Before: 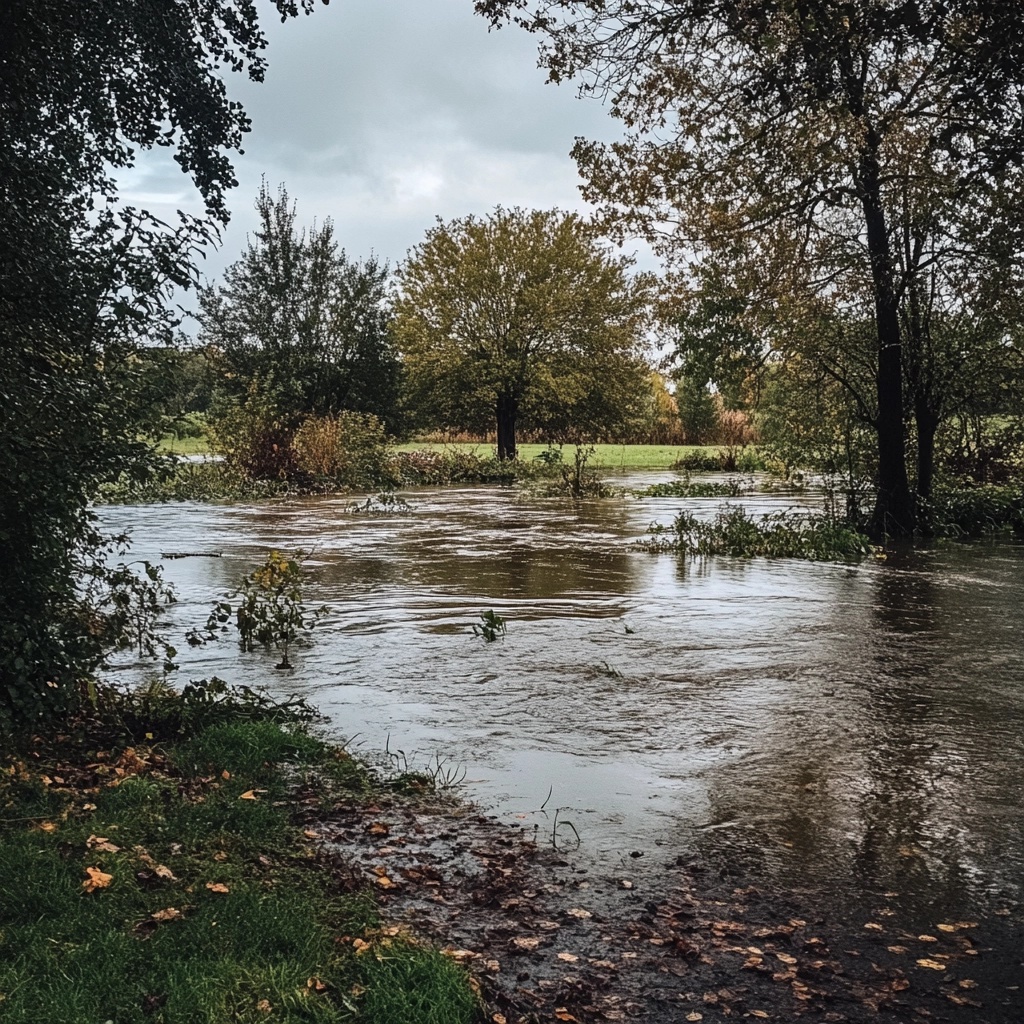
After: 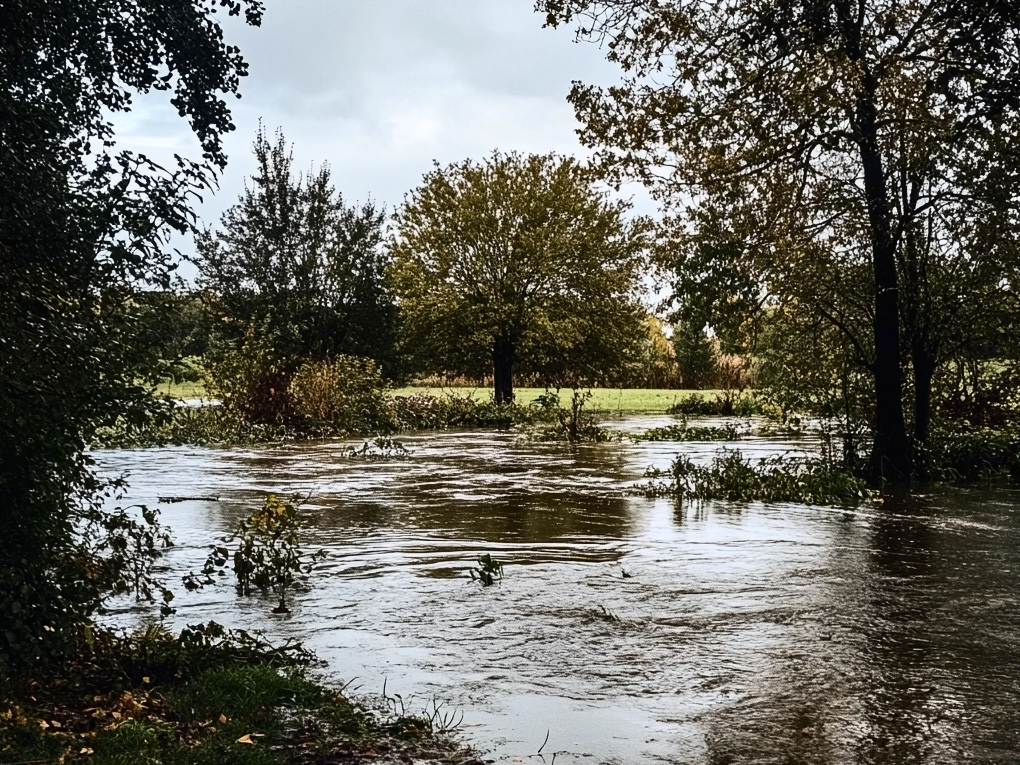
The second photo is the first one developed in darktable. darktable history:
crop: left 0.387%, top 5.469%, bottom 19.809%
color contrast: green-magenta contrast 0.8, blue-yellow contrast 1.1, unbound 0
contrast brightness saturation: contrast 0.28
